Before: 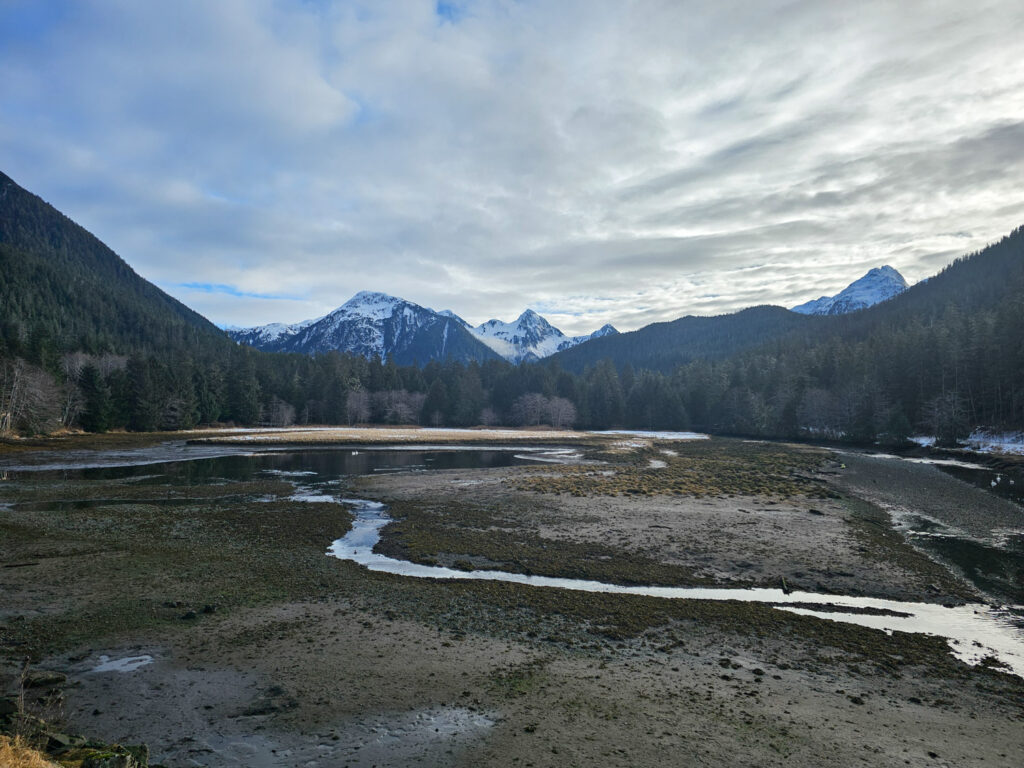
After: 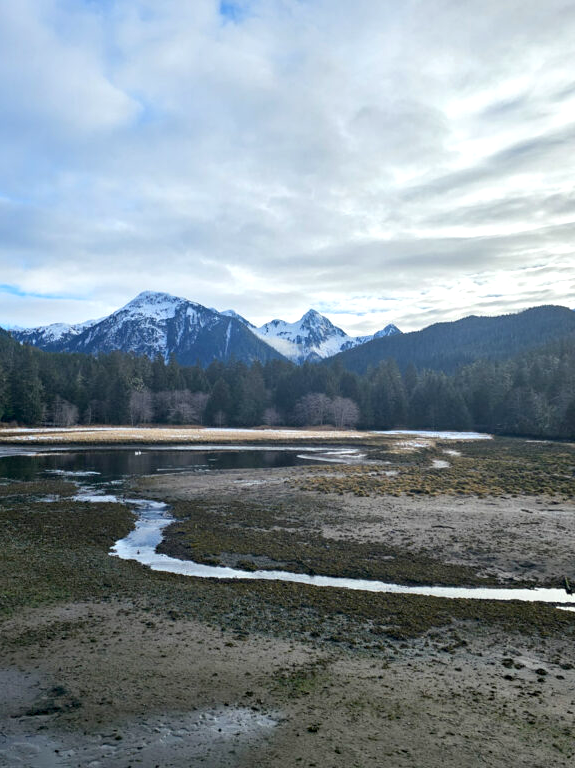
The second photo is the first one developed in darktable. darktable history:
contrast equalizer: octaves 7, y [[0.518, 0.517, 0.501, 0.5, 0.5, 0.5], [0.5 ×6], [0.5 ×6], [0 ×6], [0 ×6]]
exposure: black level correction 0.004, exposure 0.412 EV, compensate highlight preservation false
crop: left 21.222%, right 22.552%
